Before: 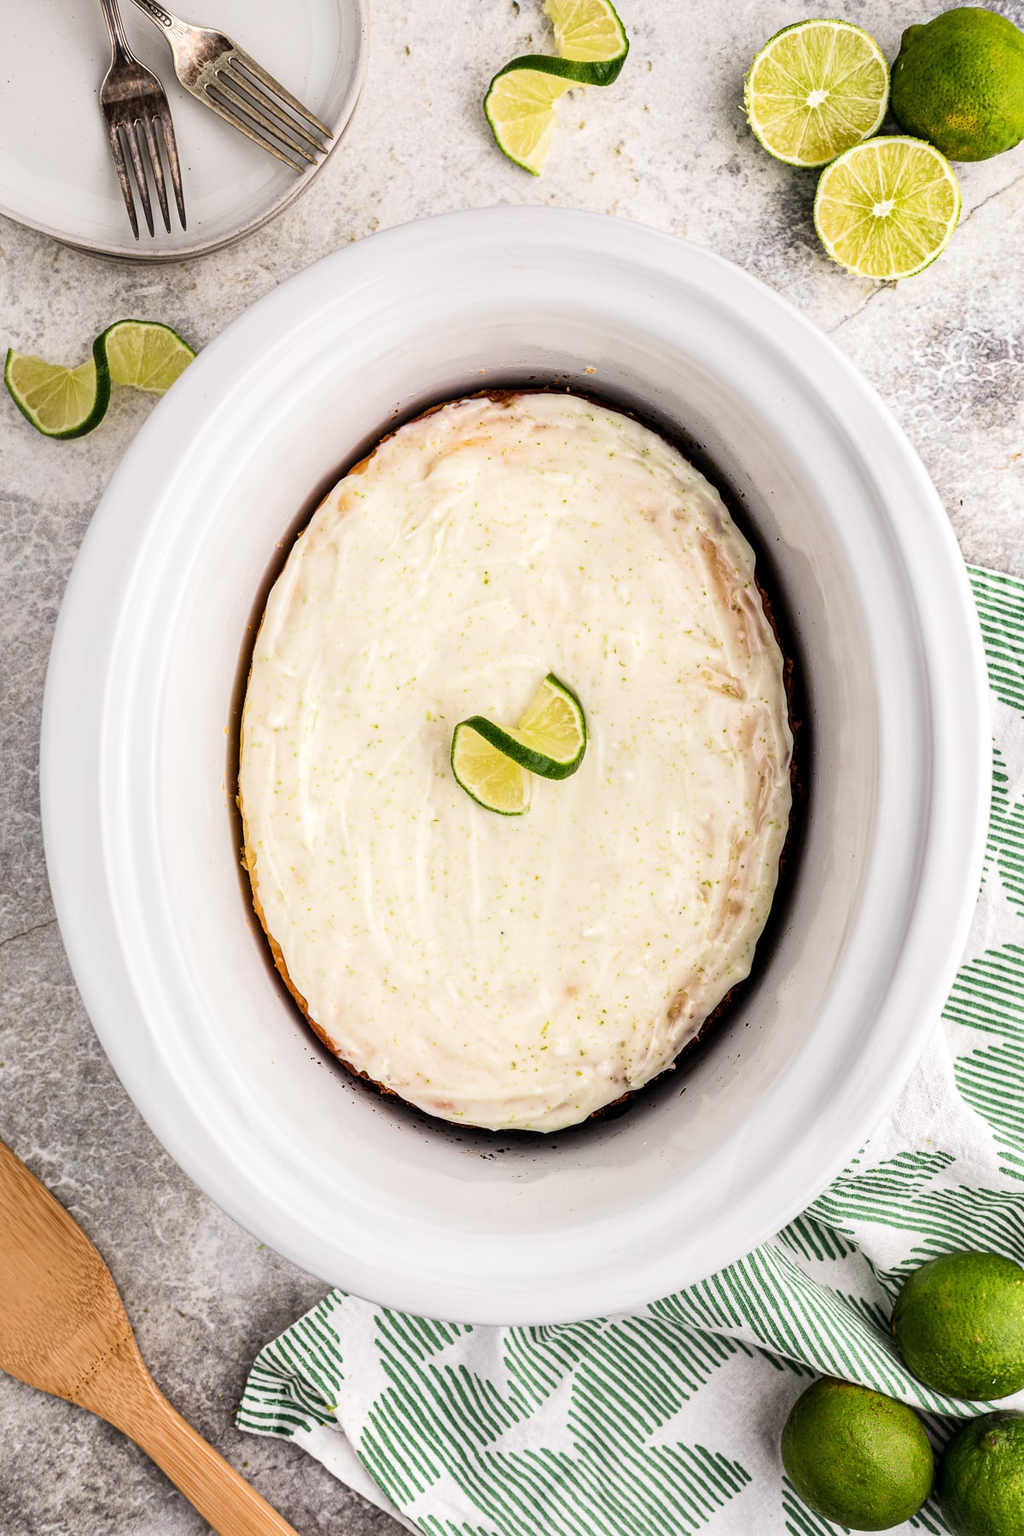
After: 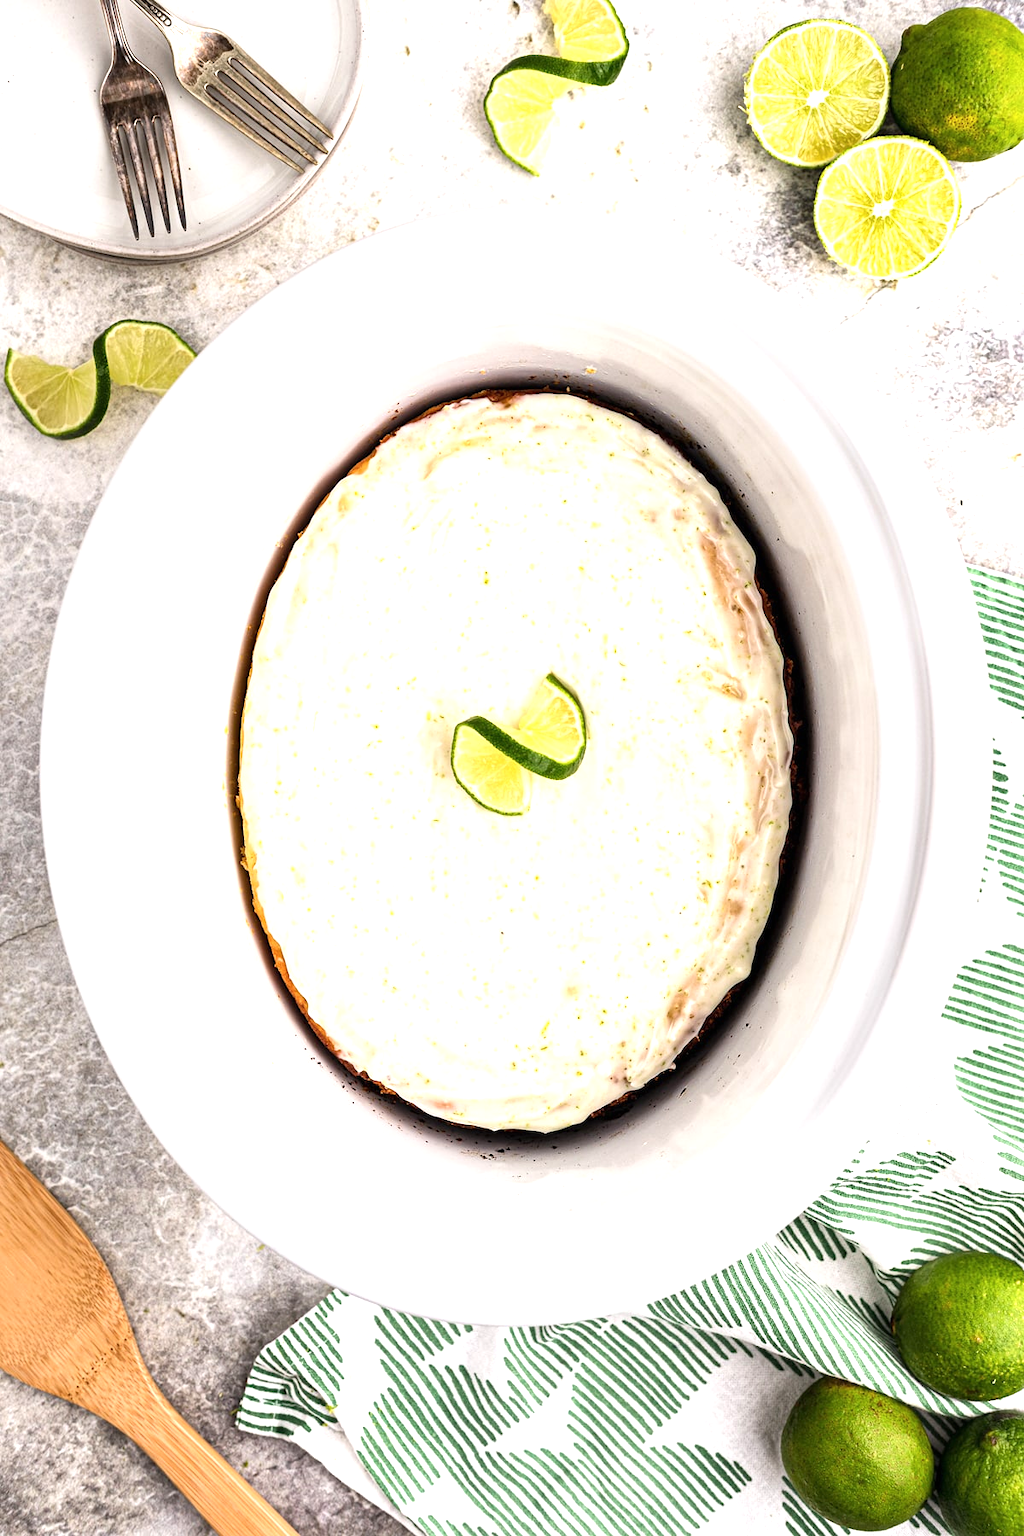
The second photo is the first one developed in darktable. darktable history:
color balance rgb: perceptual saturation grading › global saturation 0.011%
exposure: black level correction 0, exposure 0.697 EV, compensate exposure bias true, compensate highlight preservation false
color calibration: illuminant same as pipeline (D50), adaptation none (bypass), x 0.333, y 0.333, temperature 5010.37 K
